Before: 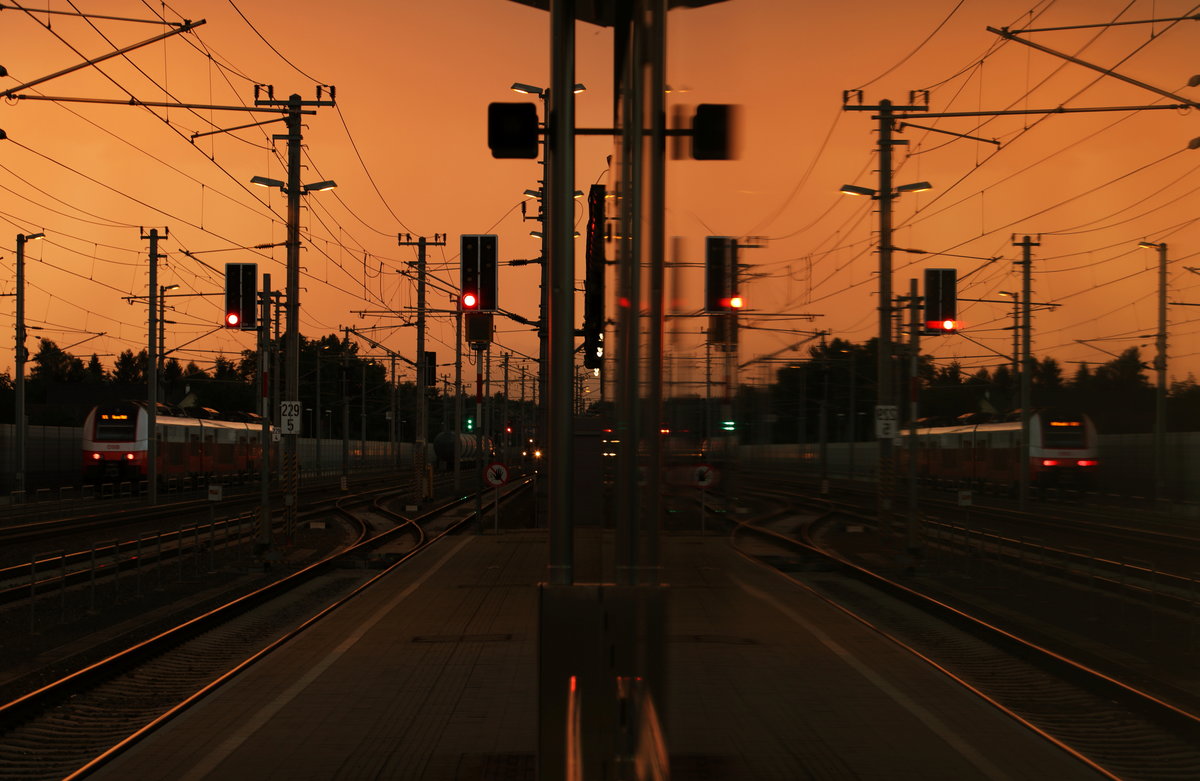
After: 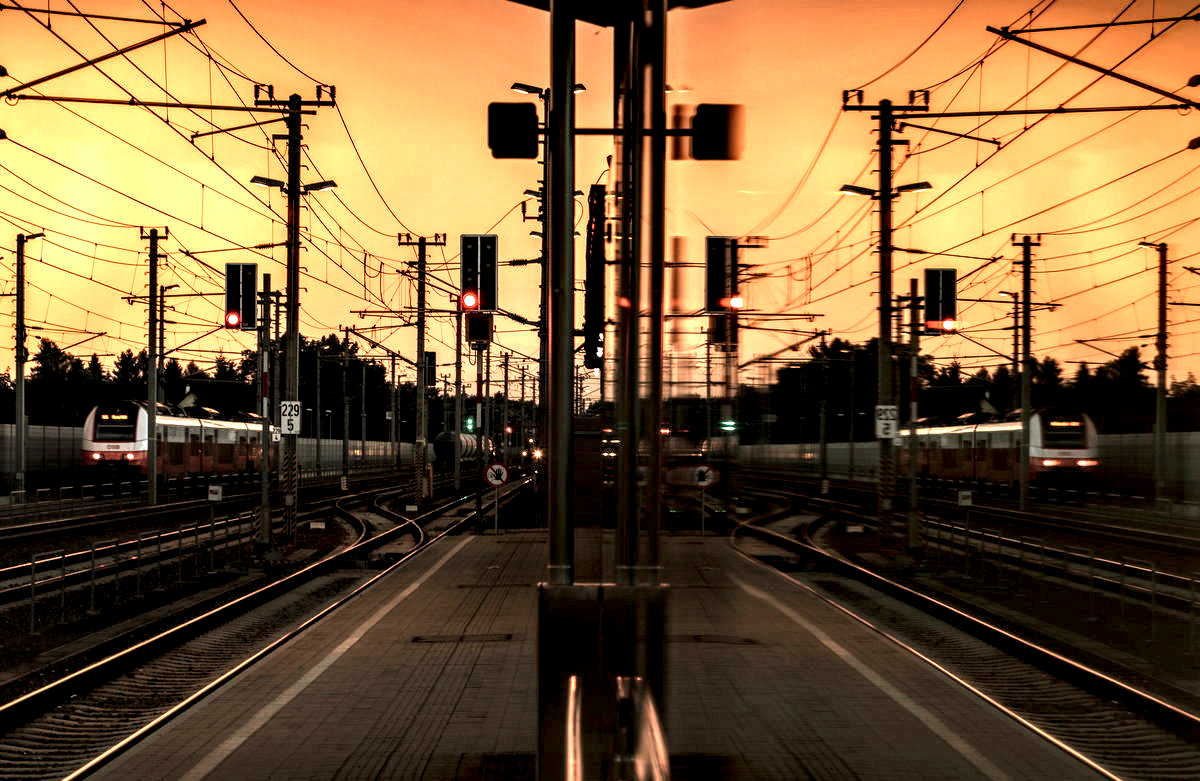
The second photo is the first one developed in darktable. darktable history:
local contrast: highlights 118%, shadows 45%, detail 291%
exposure: black level correction 0, exposure 0.947 EV, compensate exposure bias true, compensate highlight preservation false
